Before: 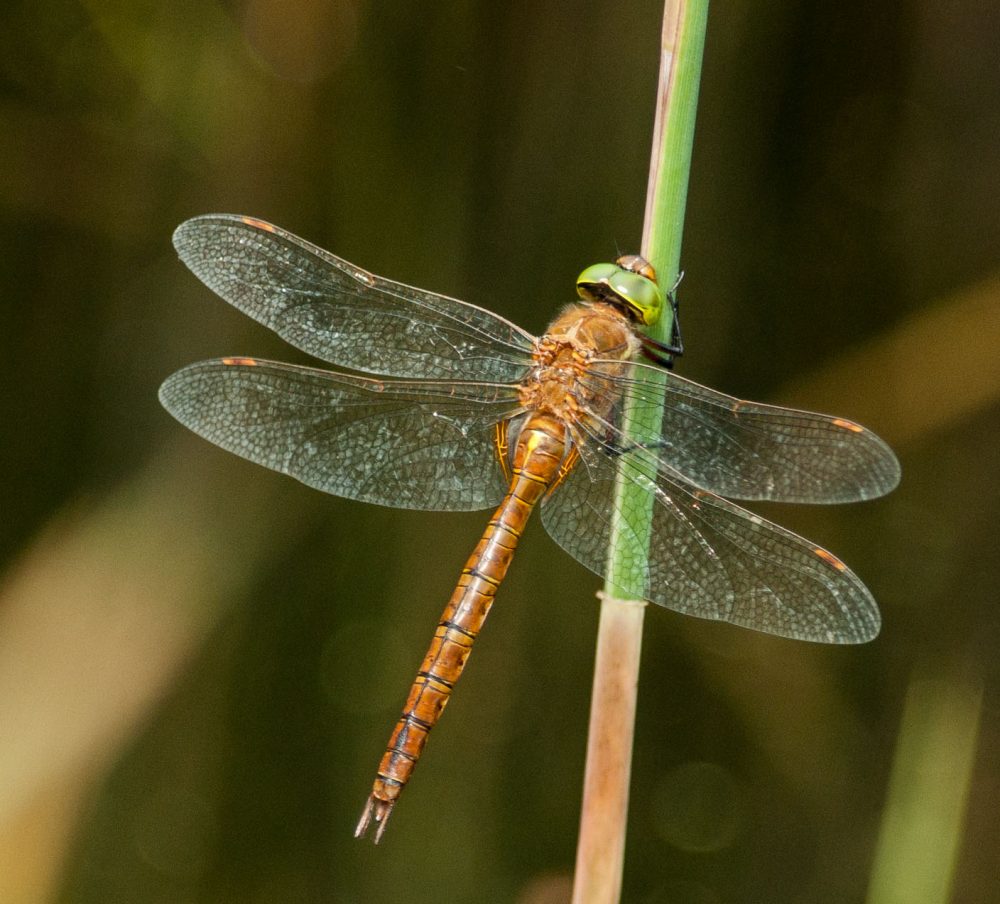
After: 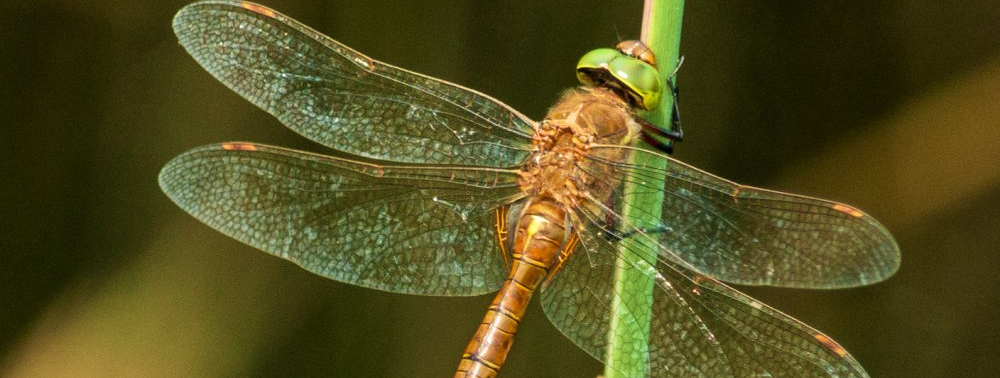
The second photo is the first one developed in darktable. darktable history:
velvia: strength 75%
crop and rotate: top 23.84%, bottom 34.294%
